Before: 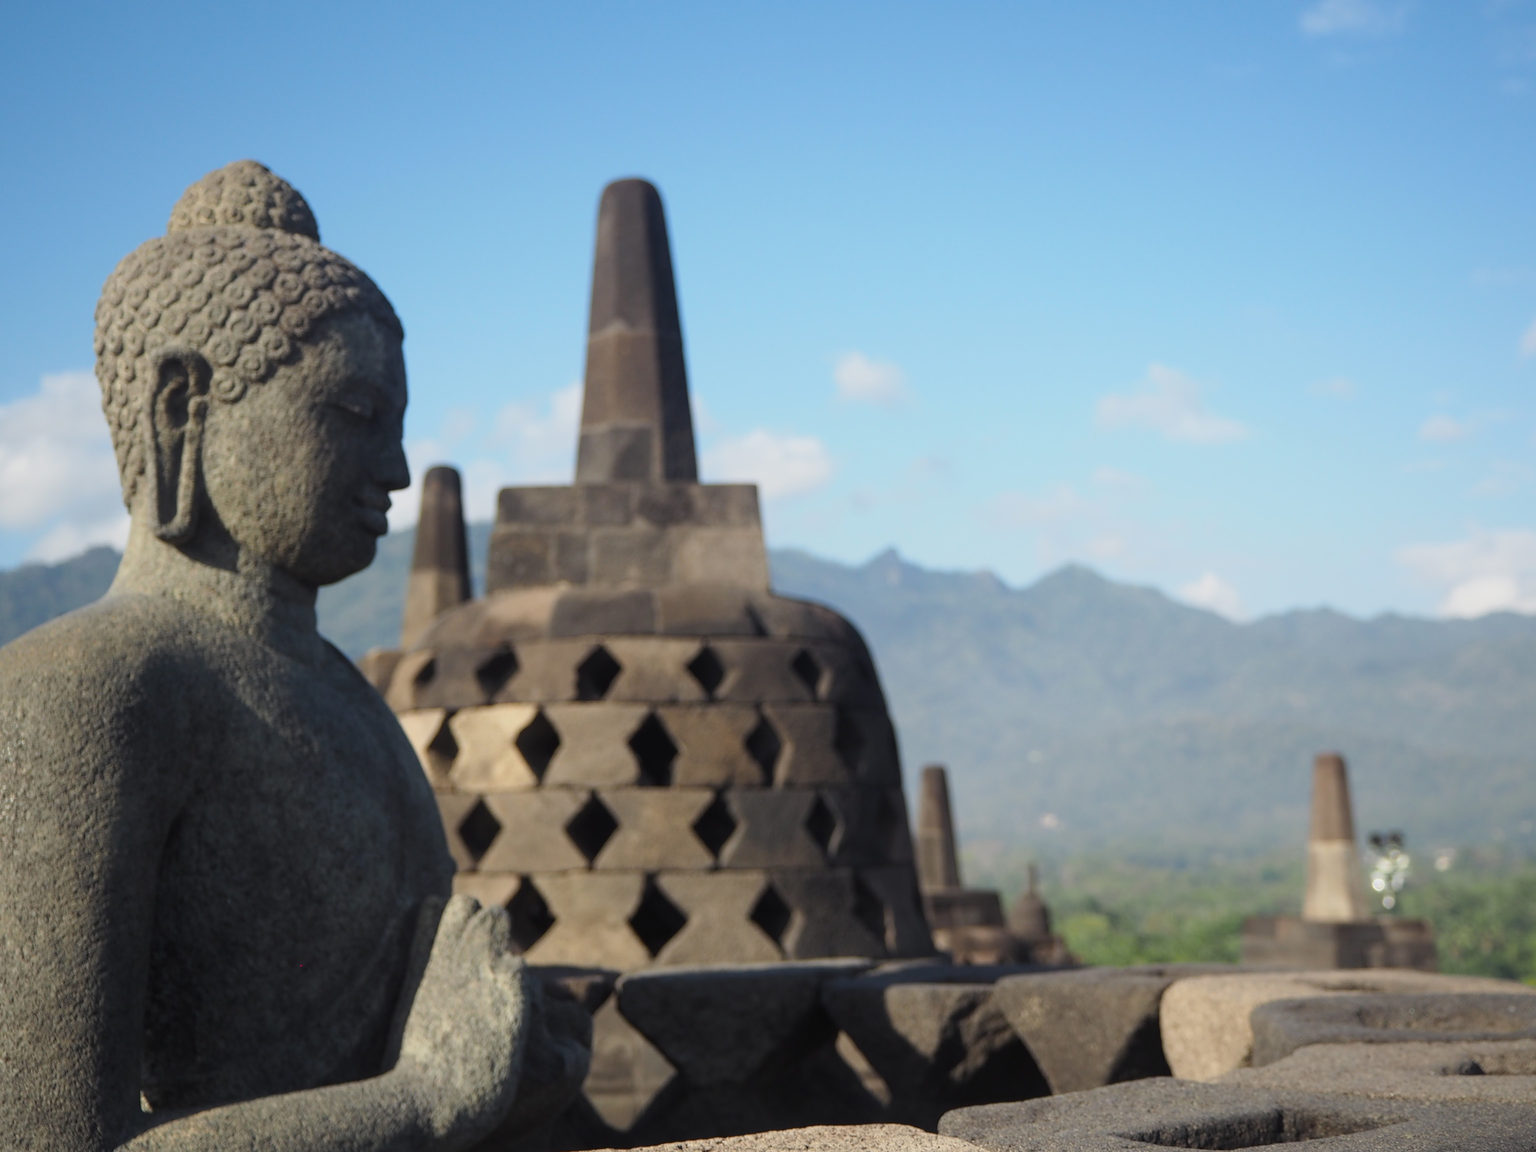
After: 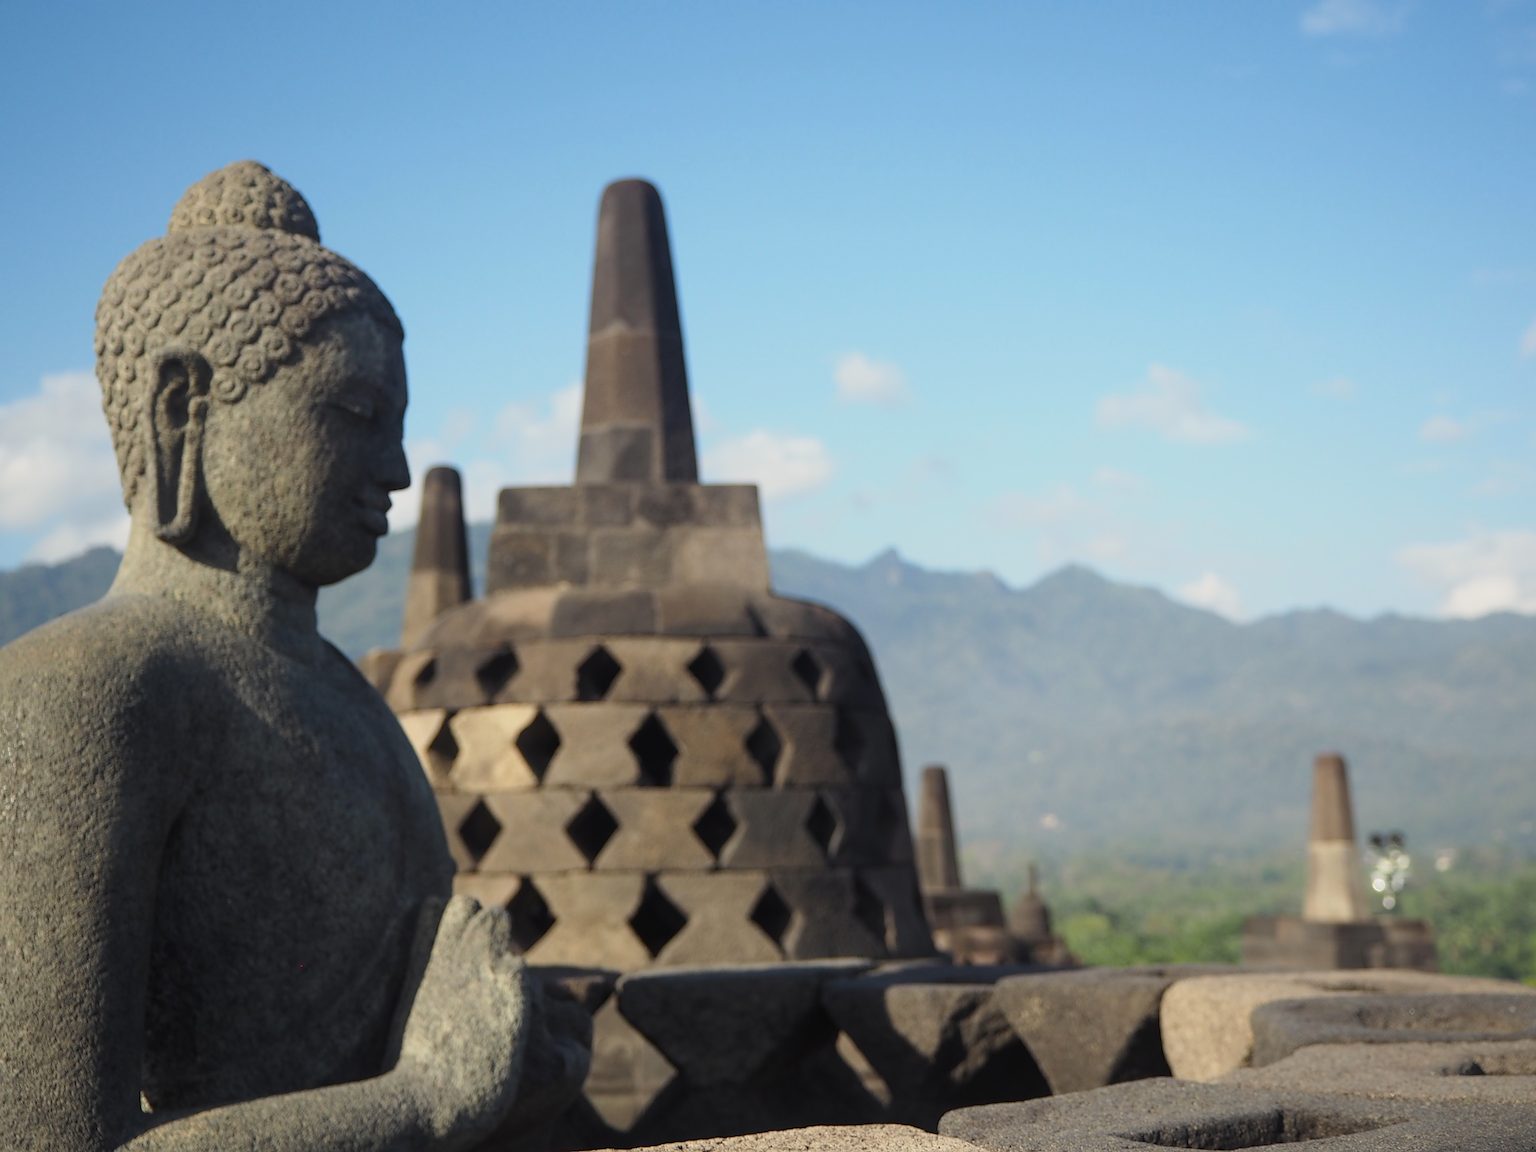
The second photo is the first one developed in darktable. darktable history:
color correction: highlights b* 3
sharpen: on, module defaults
